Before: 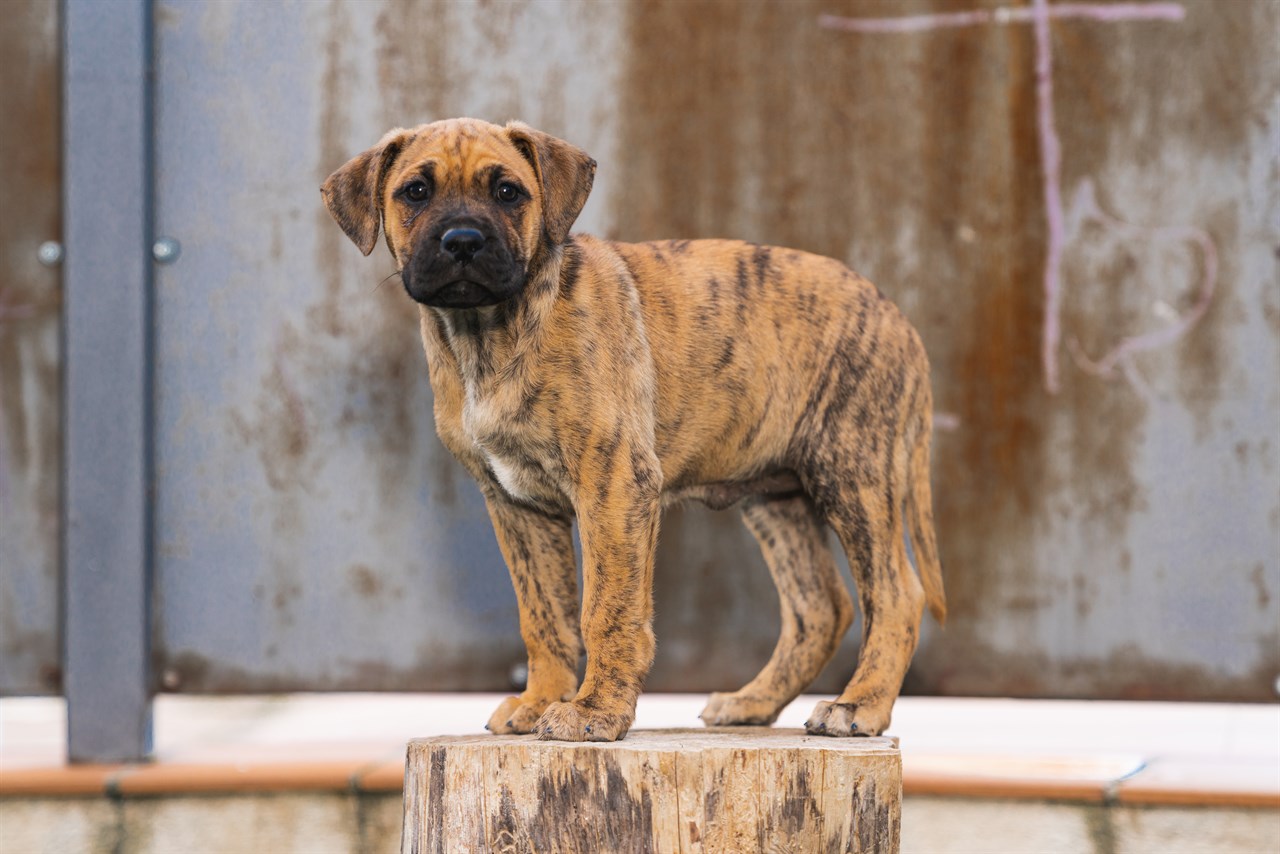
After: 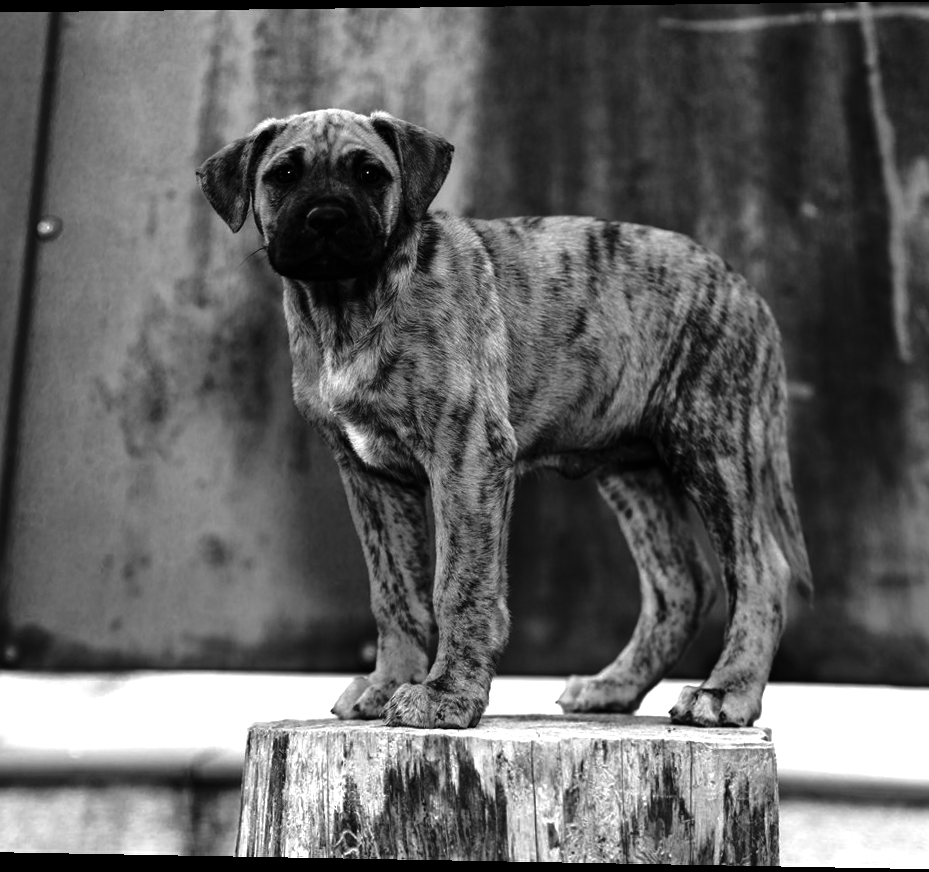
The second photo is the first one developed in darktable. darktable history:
rotate and perspective: rotation 0.128°, lens shift (vertical) -0.181, lens shift (horizontal) -0.044, shear 0.001, automatic cropping off
crop and rotate: left 13.409%, right 19.924%
contrast brightness saturation: contrast -0.03, brightness -0.59, saturation -1
color balance rgb: shadows lift › chroma 2%, shadows lift › hue 135.47°, highlights gain › chroma 2%, highlights gain › hue 291.01°, global offset › luminance 0.5%, perceptual saturation grading › global saturation -10.8%, perceptual saturation grading › highlights -26.83%, perceptual saturation grading › shadows 21.25%, perceptual brilliance grading › highlights 17.77%, perceptual brilliance grading › mid-tones 31.71%, perceptual brilliance grading › shadows -31.01%, global vibrance 24.91%
